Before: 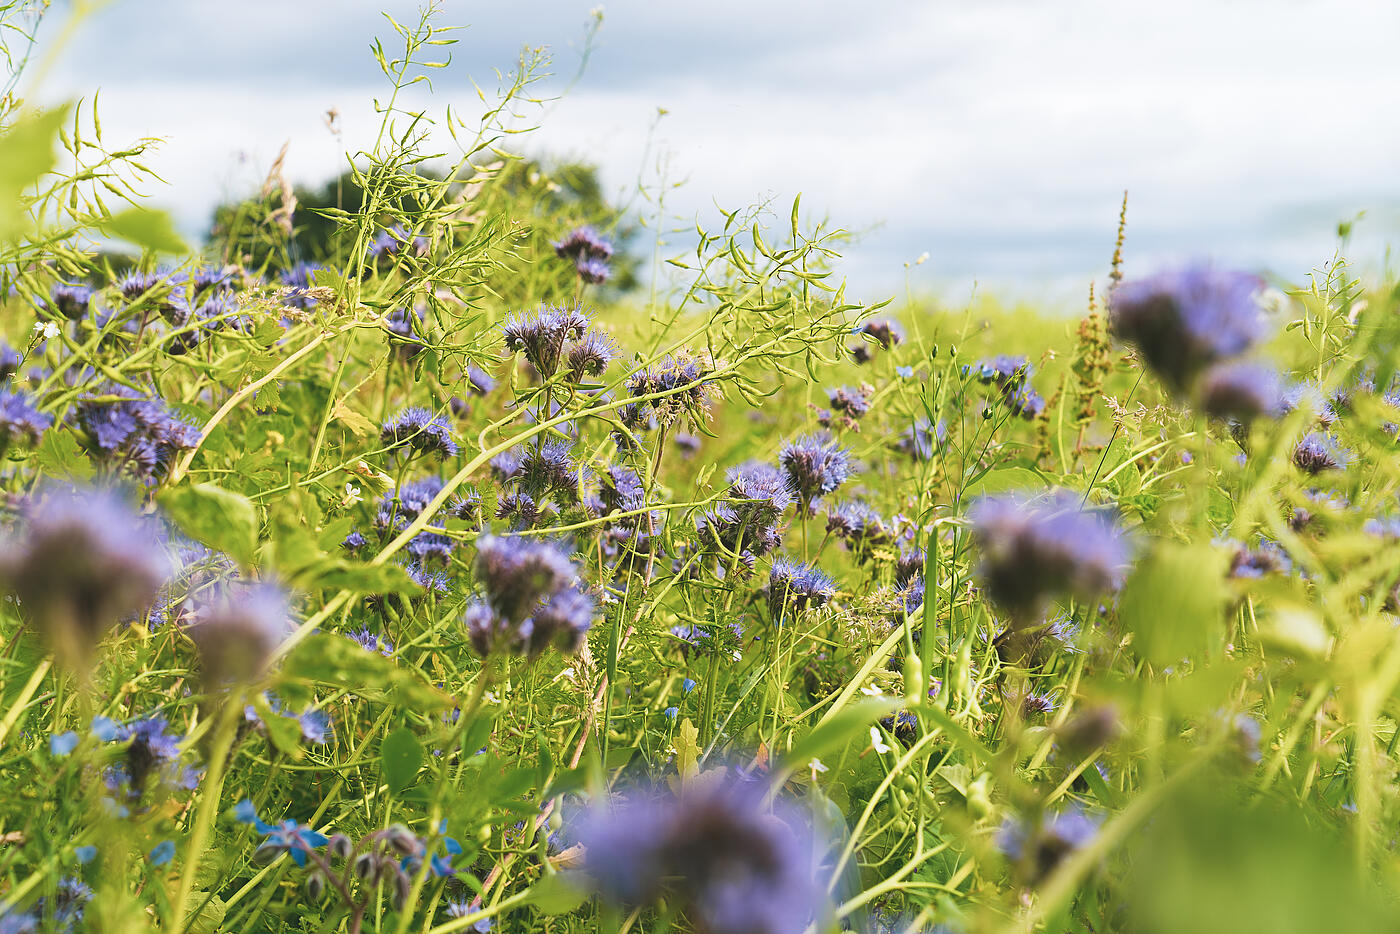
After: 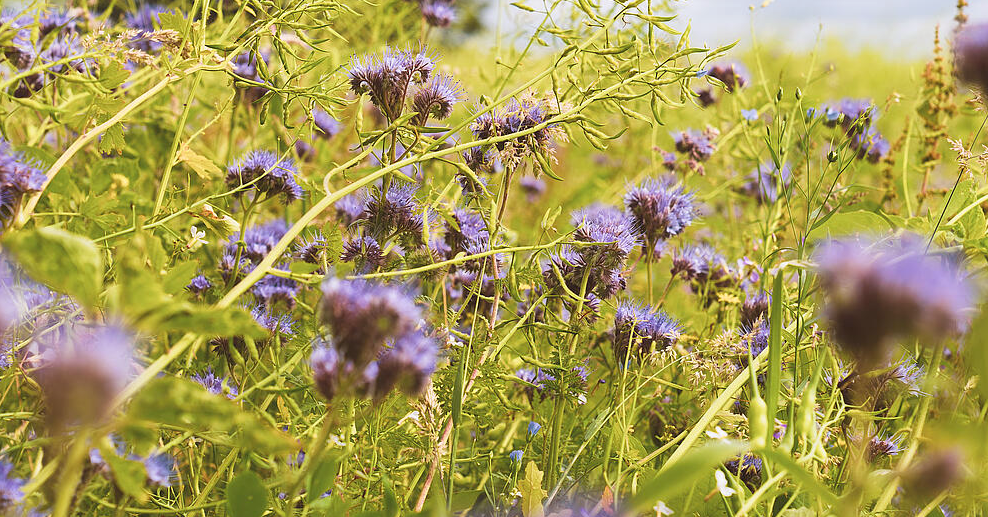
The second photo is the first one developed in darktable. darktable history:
crop: left 11.123%, top 27.61%, right 18.3%, bottom 17.034%
rgb levels: mode RGB, independent channels, levels [[0, 0.474, 1], [0, 0.5, 1], [0, 0.5, 1]]
